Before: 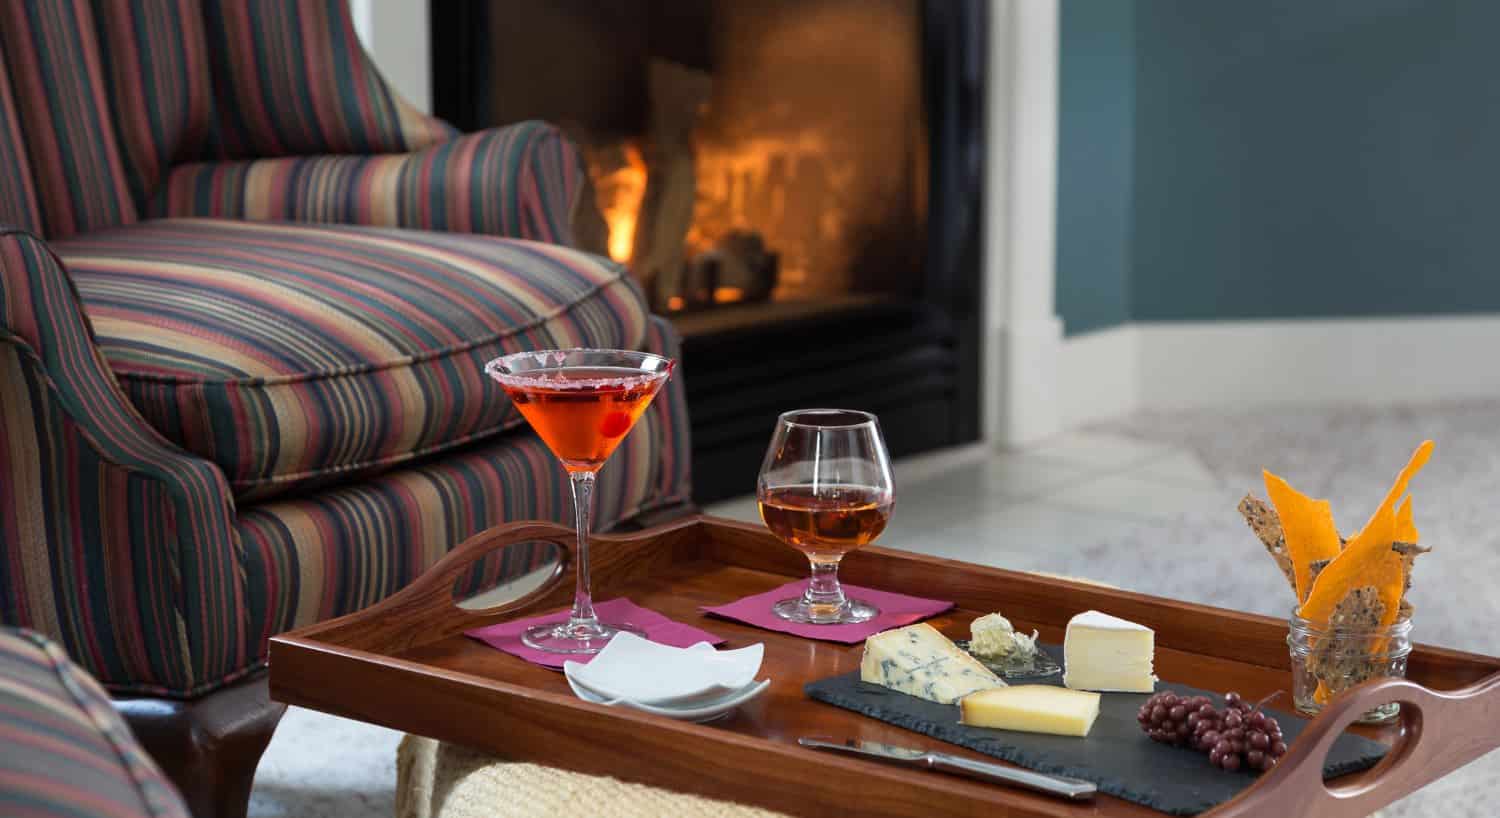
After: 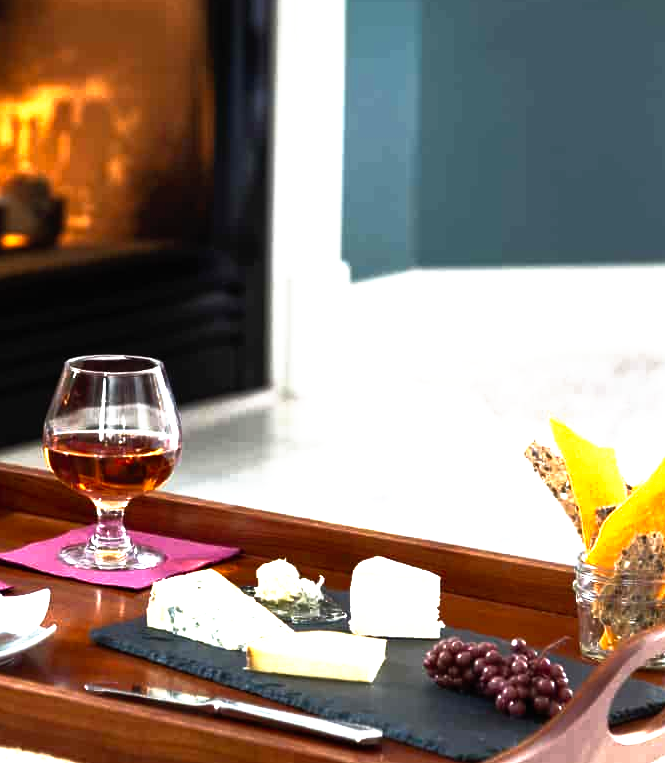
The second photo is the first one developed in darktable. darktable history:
tone curve: curves: ch0 [(0, 0) (0.003, 0.001) (0.011, 0.005) (0.025, 0.01) (0.044, 0.019) (0.069, 0.029) (0.1, 0.042) (0.136, 0.078) (0.177, 0.129) (0.224, 0.182) (0.277, 0.246) (0.335, 0.318) (0.399, 0.396) (0.468, 0.481) (0.543, 0.573) (0.623, 0.672) (0.709, 0.777) (0.801, 0.881) (0.898, 0.975) (1, 1)], preserve colors none
crop: left 47.628%, top 6.643%, right 7.874%
rgb curve: curves: ch0 [(0, 0) (0.415, 0.237) (1, 1)]
exposure: black level correction 0, exposure 1.55 EV, compensate exposure bias true, compensate highlight preservation false
